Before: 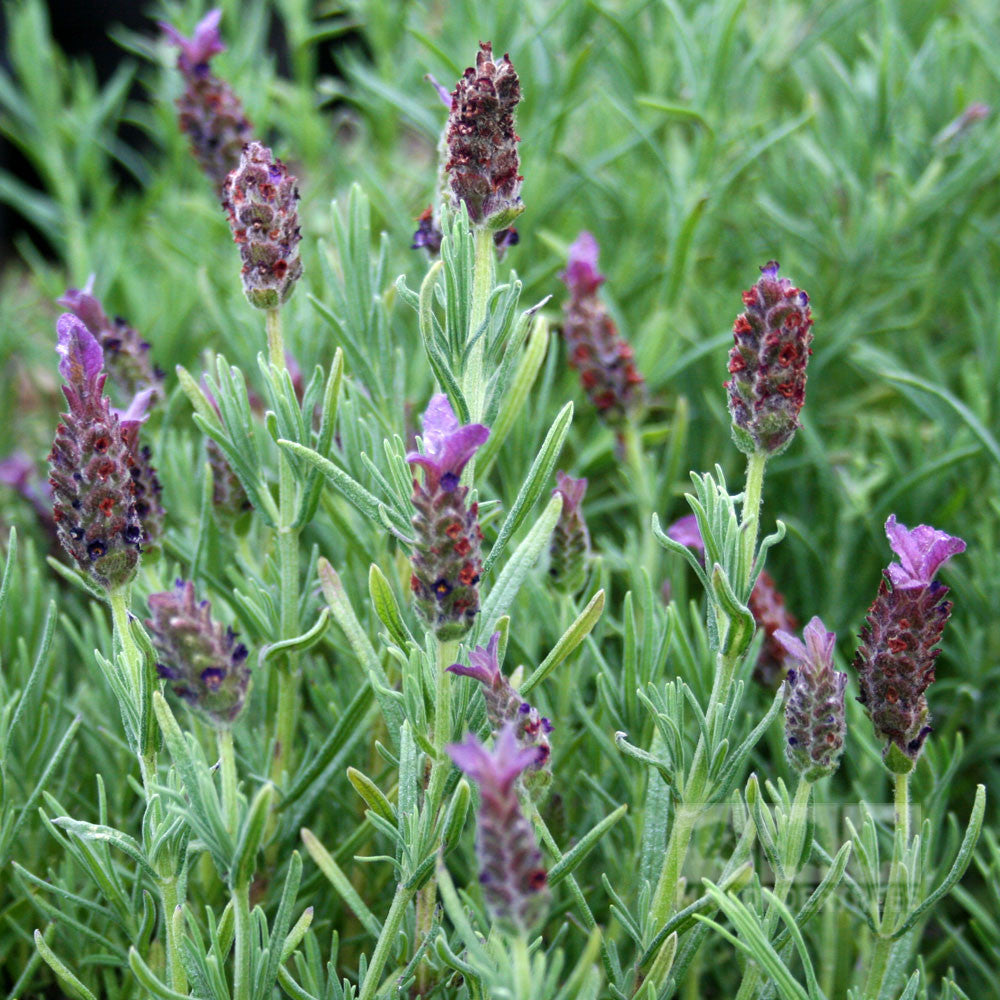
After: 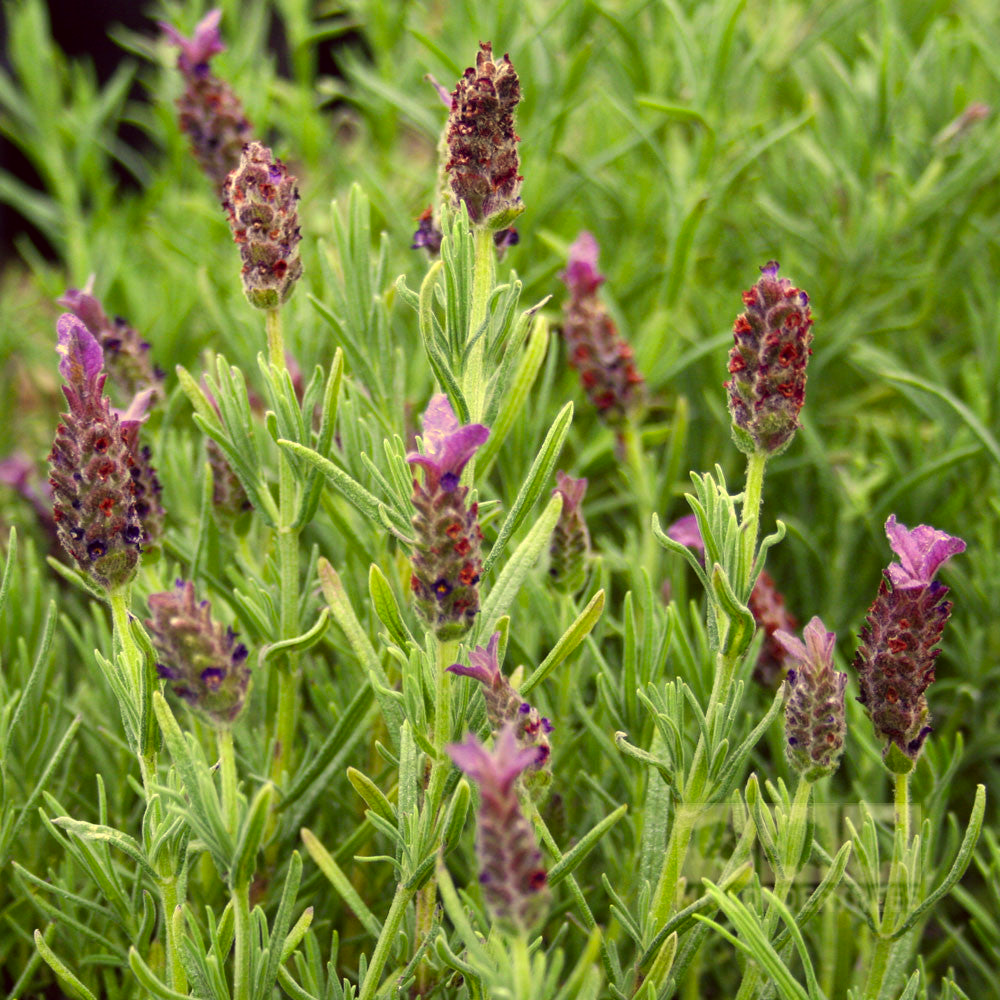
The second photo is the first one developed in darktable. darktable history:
color correction: highlights a* -0.386, highlights b* 39.86, shadows a* 9.55, shadows b* -0.861
